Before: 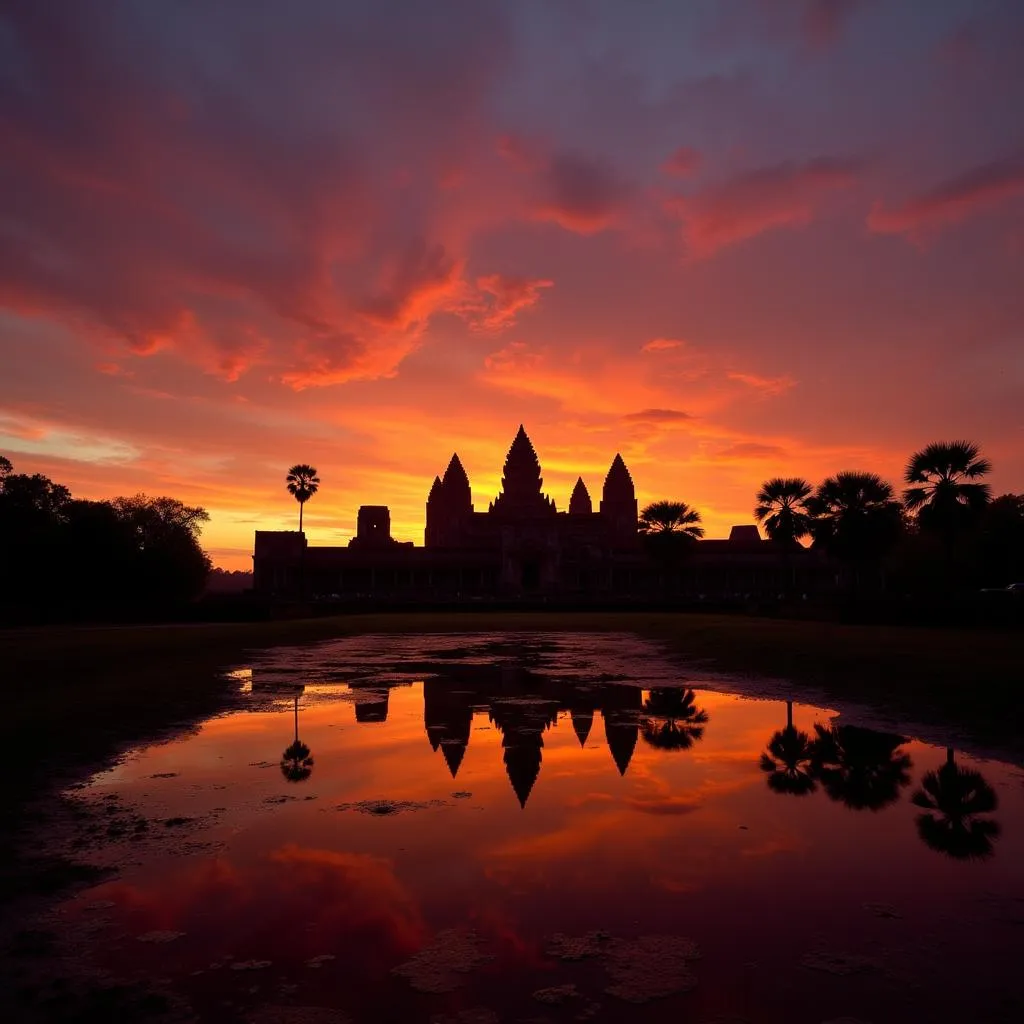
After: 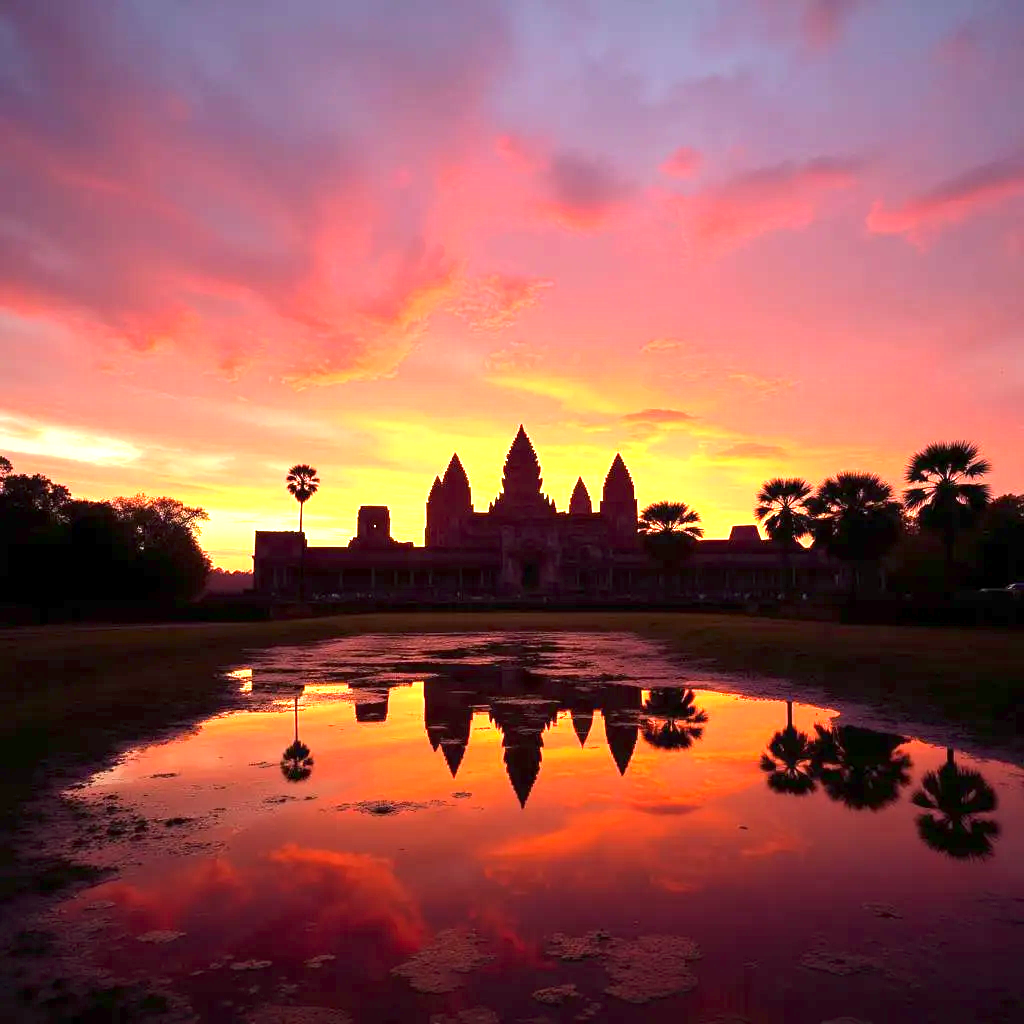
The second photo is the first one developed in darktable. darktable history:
exposure: exposure 1.992 EV, compensate highlight preservation false
